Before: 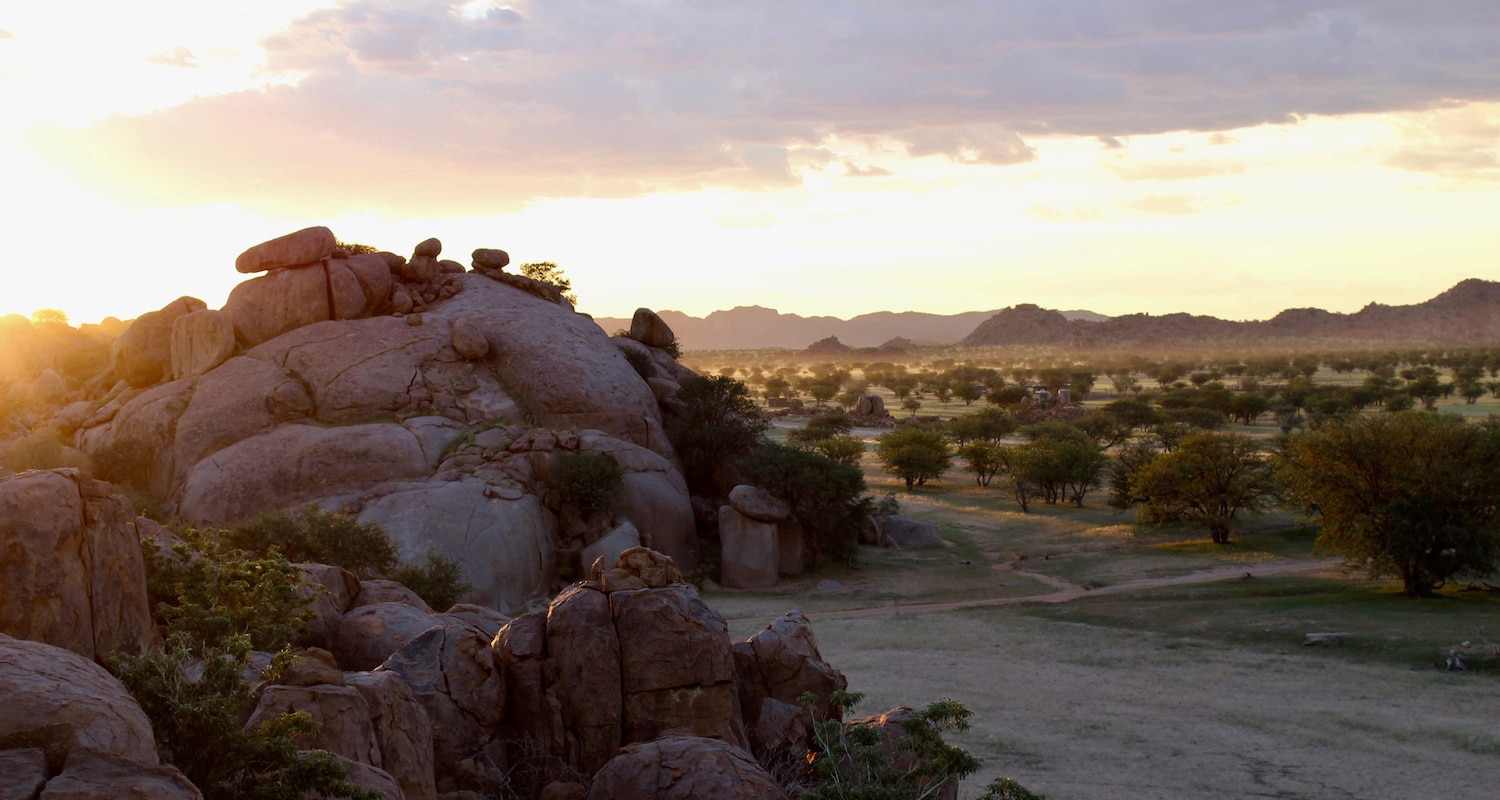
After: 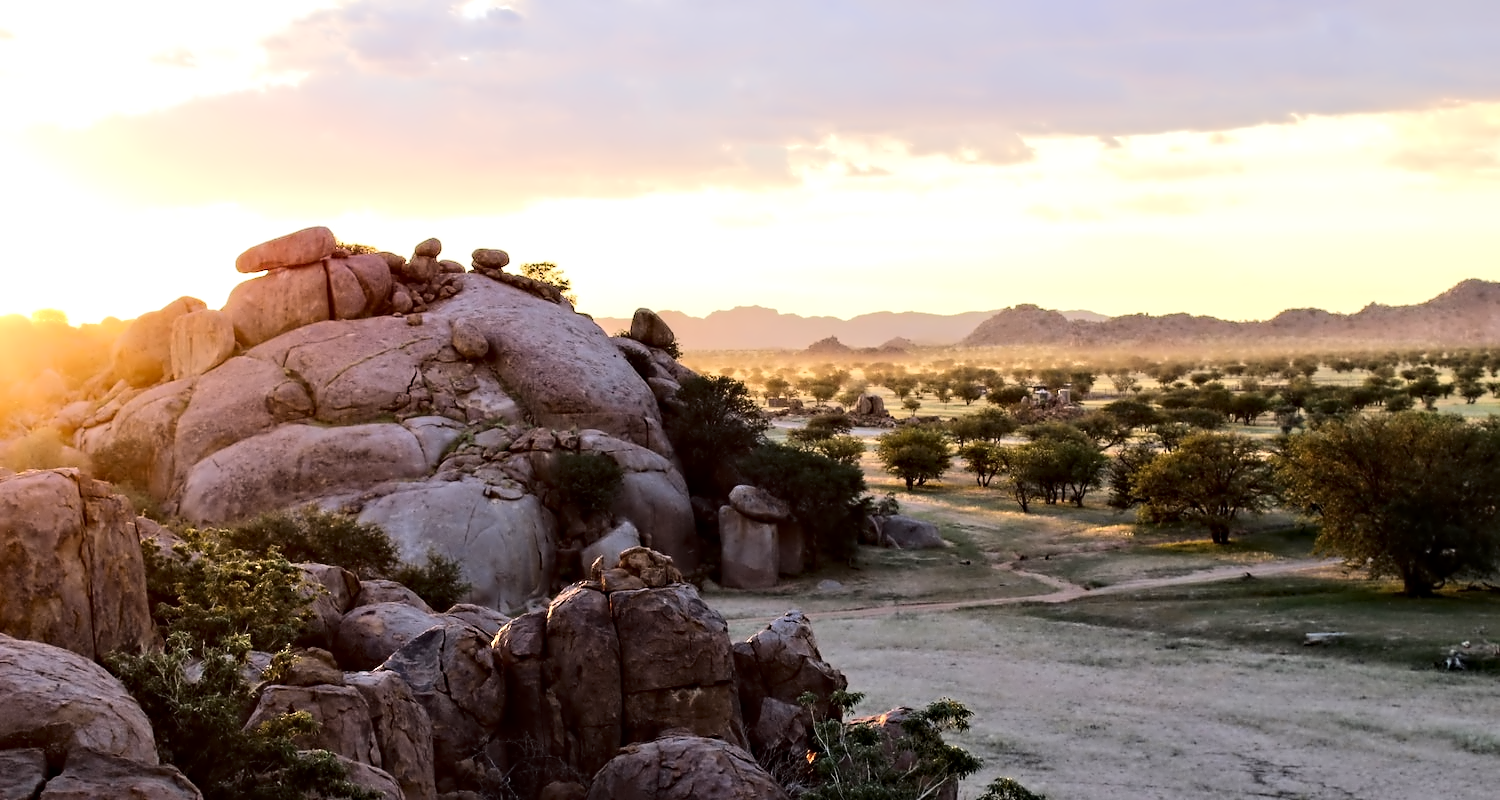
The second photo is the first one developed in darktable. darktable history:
tone equalizer: -7 EV 0.163 EV, -6 EV 0.635 EV, -5 EV 1.14 EV, -4 EV 1.36 EV, -3 EV 1.17 EV, -2 EV 0.6 EV, -1 EV 0.159 EV, edges refinement/feathering 500, mask exposure compensation -1.57 EV, preserve details no
contrast equalizer: y [[0.5, 0.542, 0.583, 0.625, 0.667, 0.708], [0.5 ×6], [0.5 ×6], [0, 0.033, 0.067, 0.1, 0.133, 0.167], [0, 0.05, 0.1, 0.15, 0.2, 0.25]], mix 0.596
